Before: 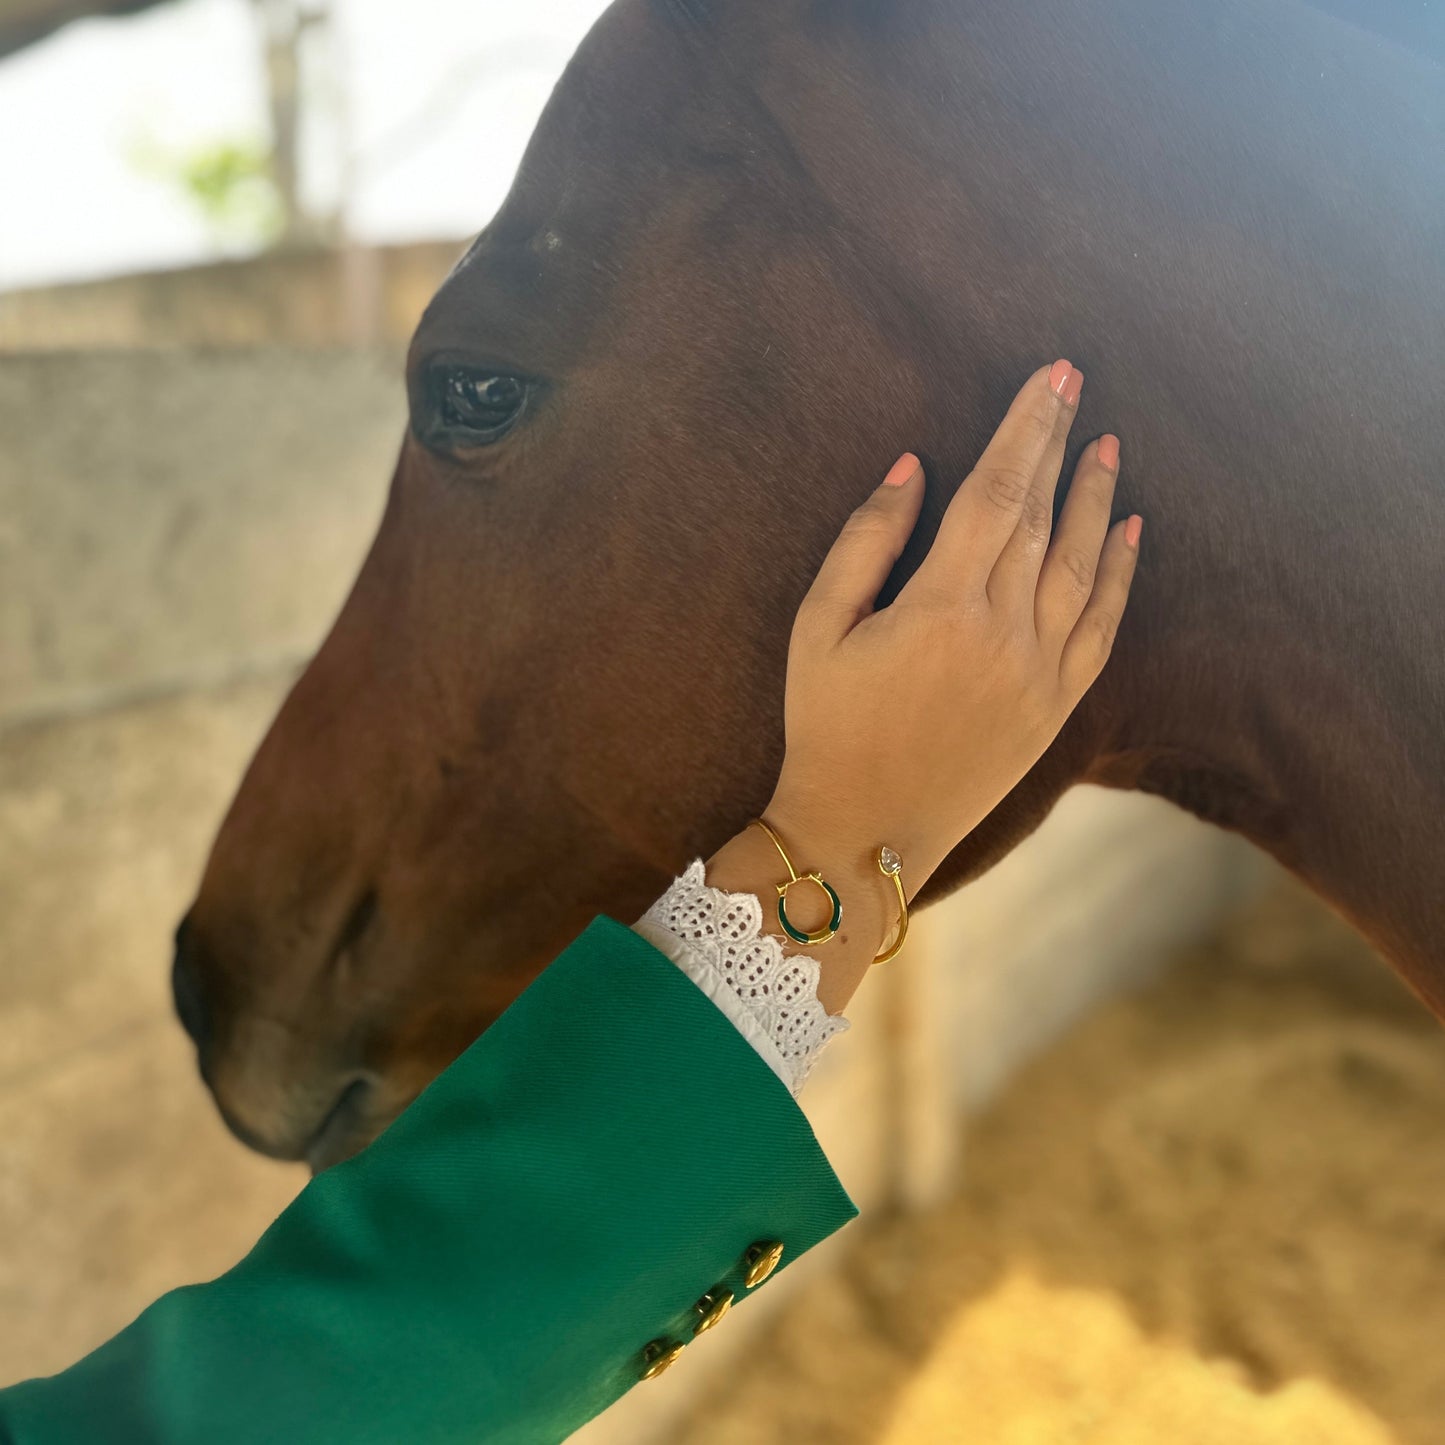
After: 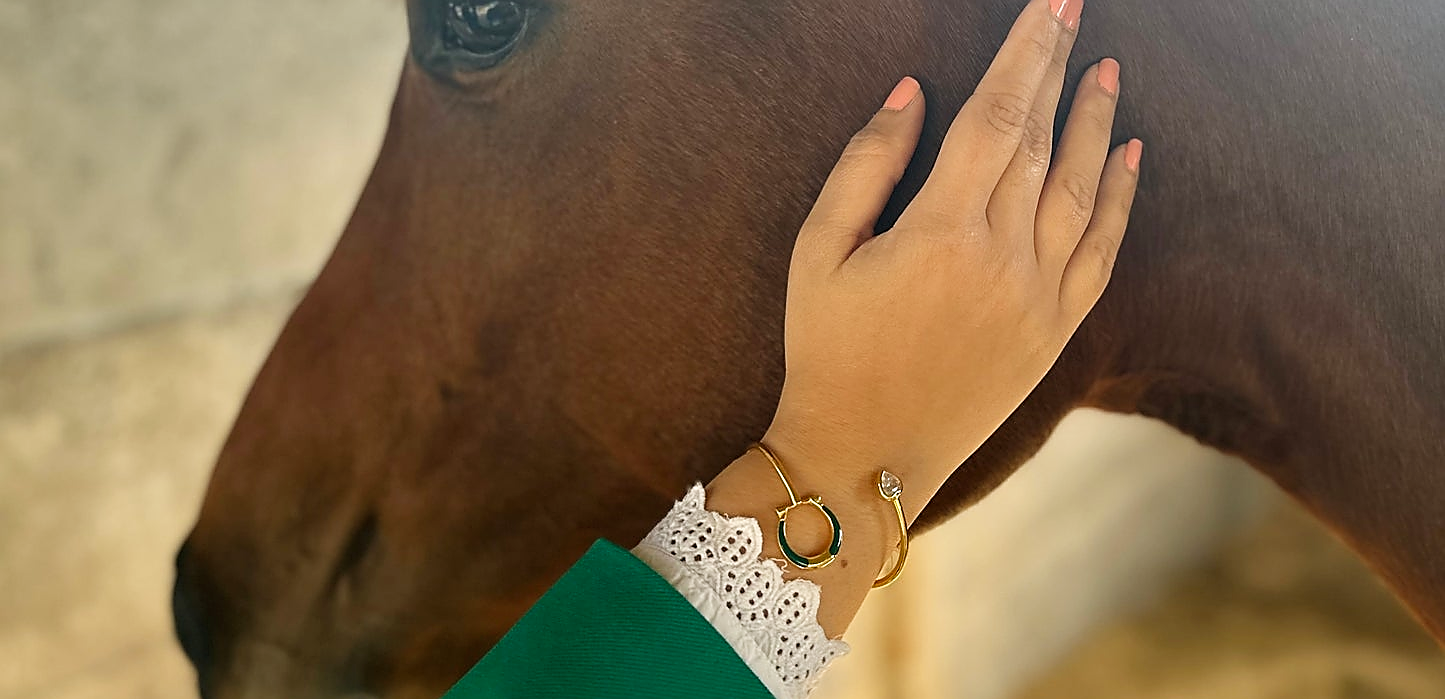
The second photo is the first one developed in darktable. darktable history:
sharpen: radius 1.4, amount 1.25, threshold 0.7
crop and rotate: top 26.056%, bottom 25.543%
tone curve: curves: ch0 [(0, 0) (0.004, 0.002) (0.02, 0.013) (0.218, 0.218) (0.664, 0.718) (0.832, 0.873) (1, 1)], preserve colors none
